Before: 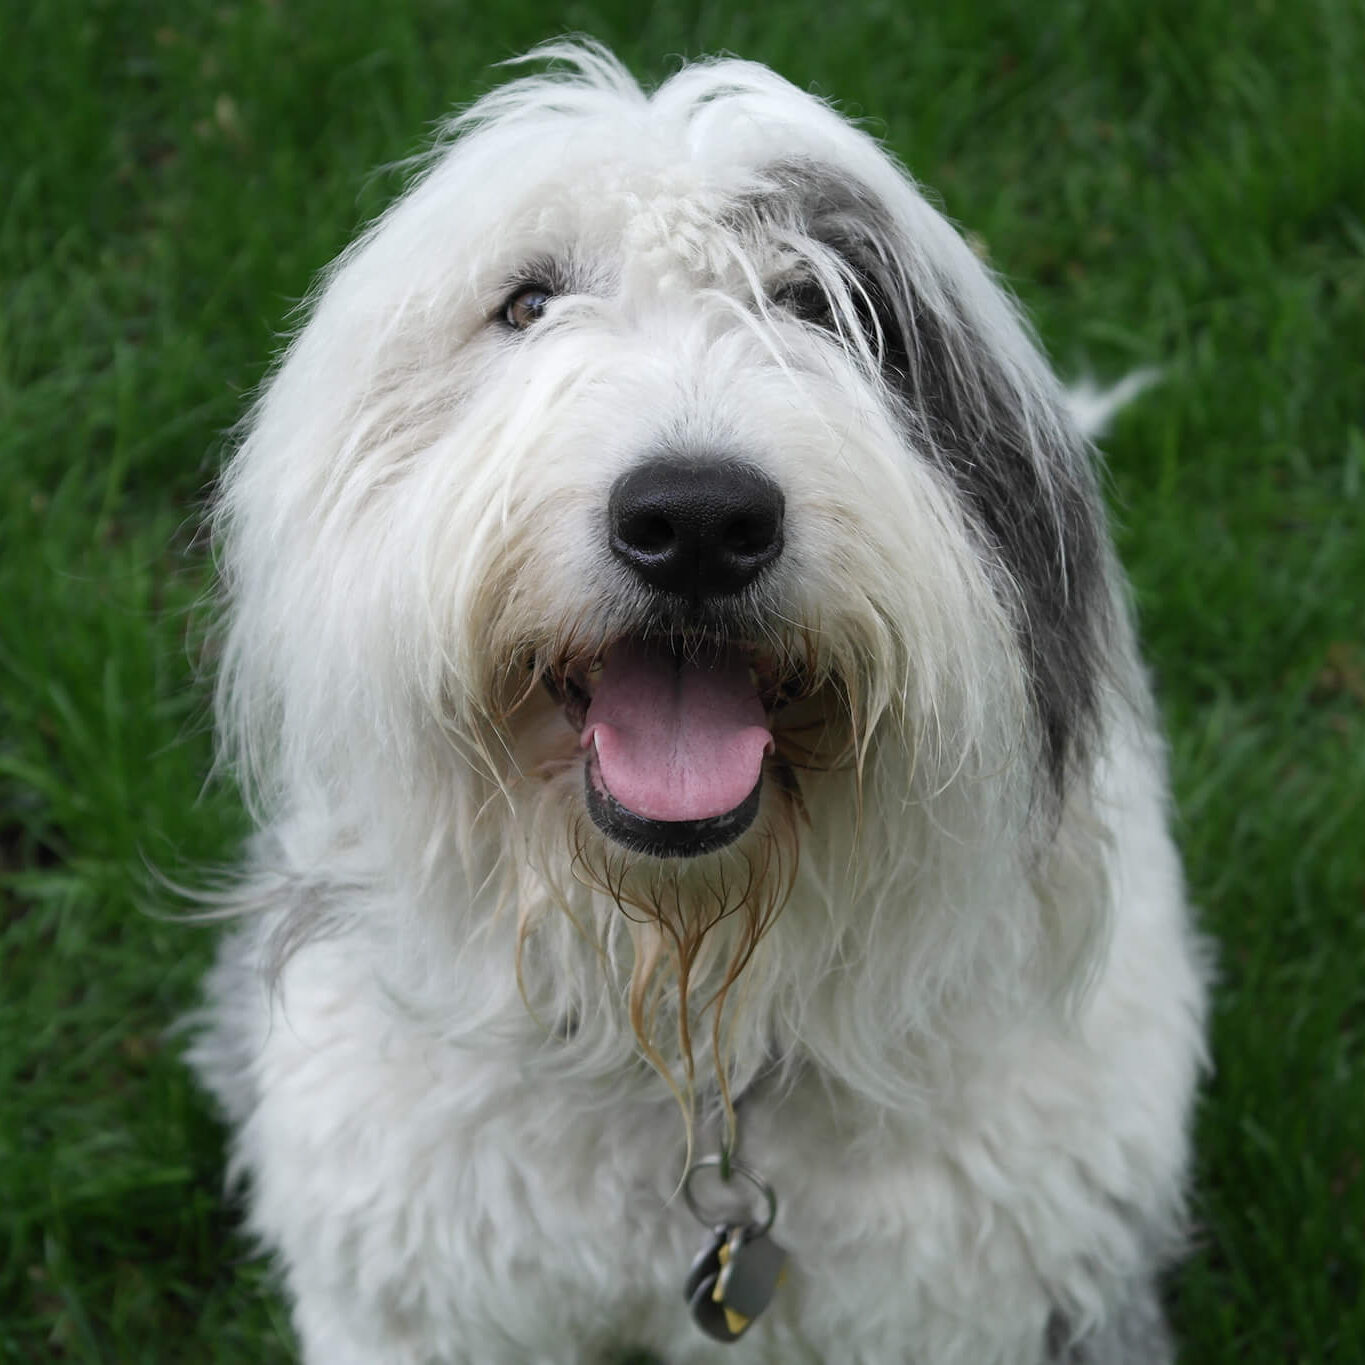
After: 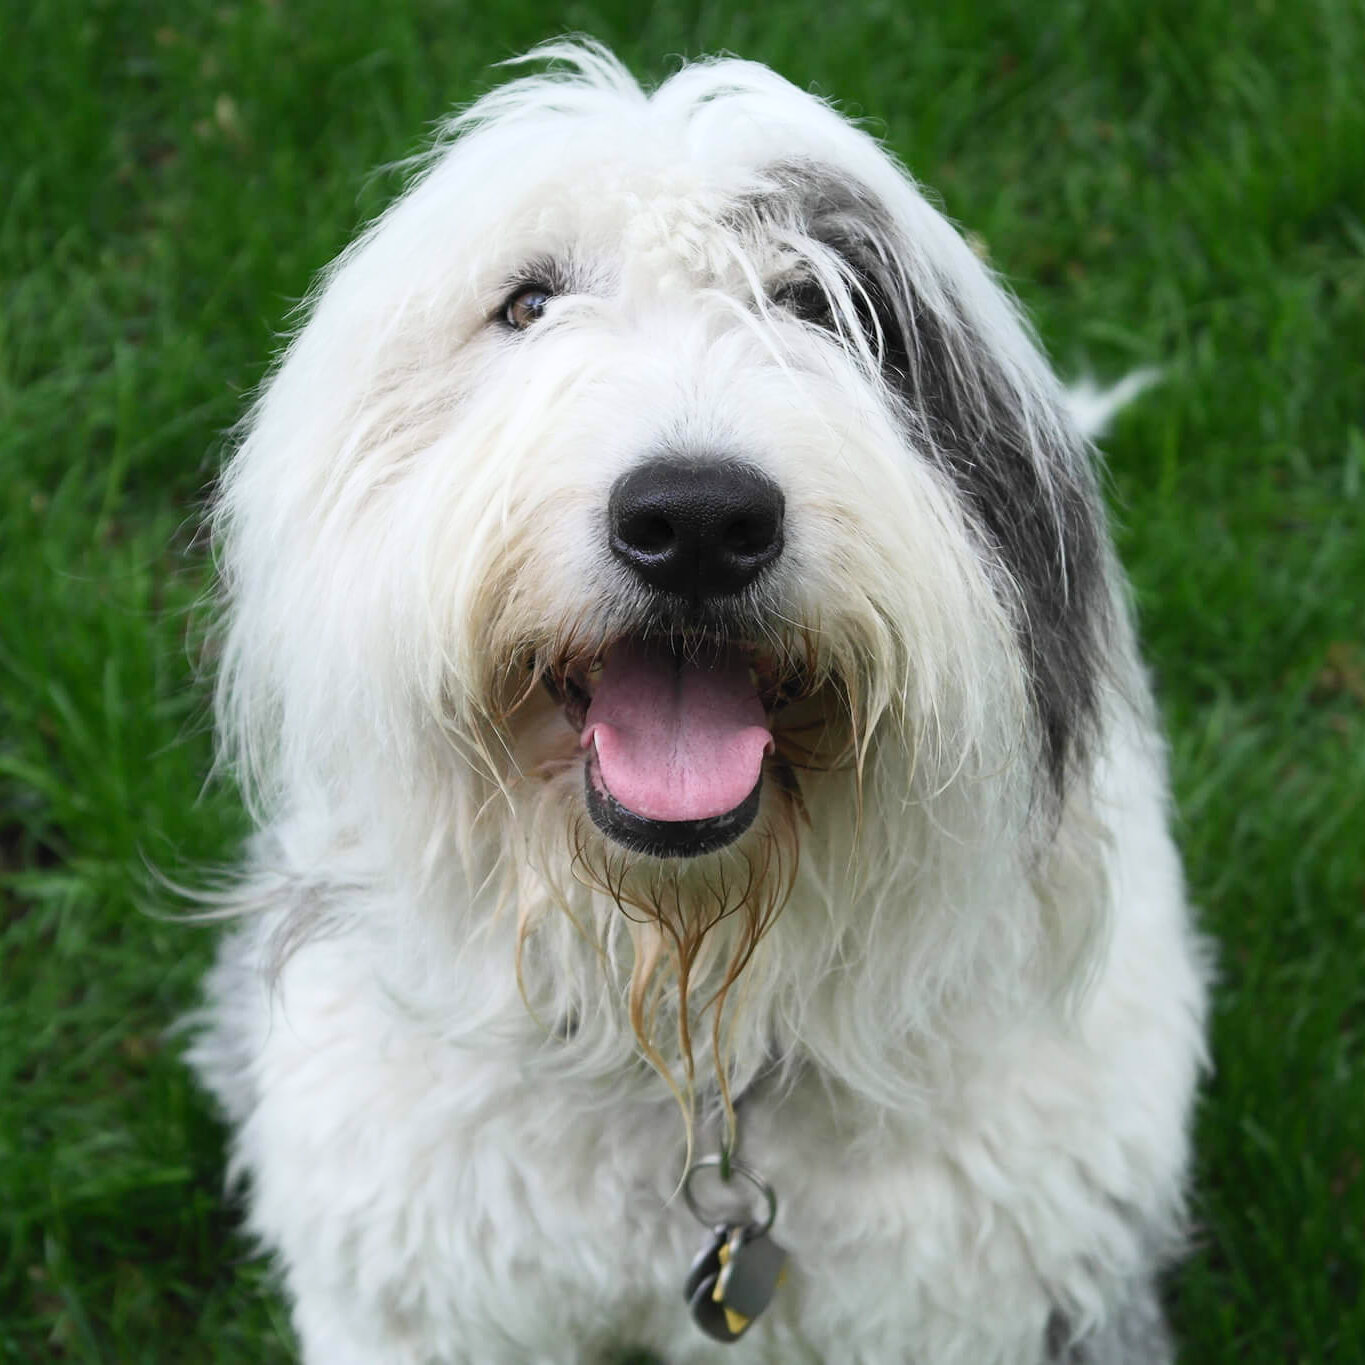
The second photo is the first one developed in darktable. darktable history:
contrast brightness saturation: contrast 0.202, brightness 0.162, saturation 0.229
